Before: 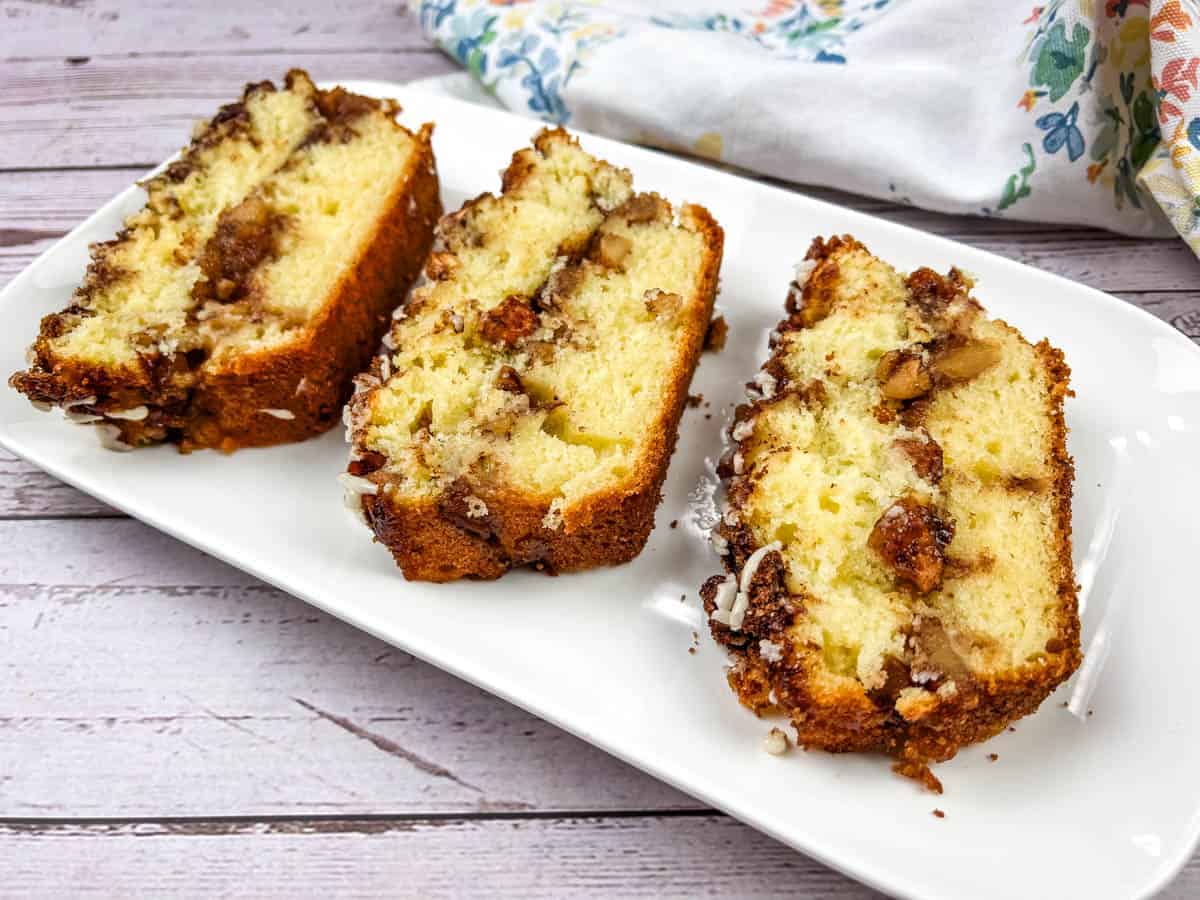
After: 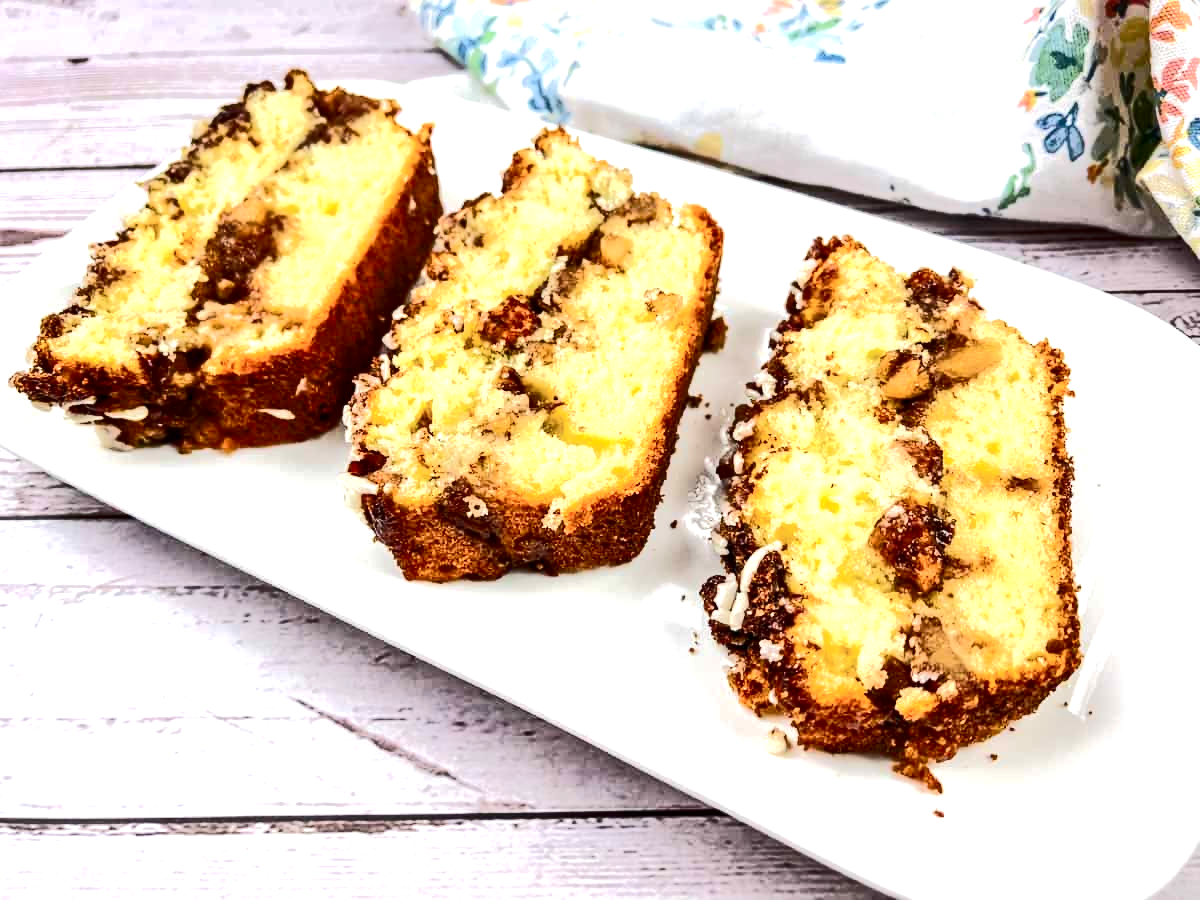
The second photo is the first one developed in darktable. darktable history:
exposure: black level correction 0, exposure 0.685 EV, compensate highlight preservation false
tone curve: curves: ch0 [(0, 0) (0.003, 0.002) (0.011, 0.002) (0.025, 0.002) (0.044, 0.007) (0.069, 0.014) (0.1, 0.026) (0.136, 0.04) (0.177, 0.061) (0.224, 0.1) (0.277, 0.151) (0.335, 0.198) (0.399, 0.272) (0.468, 0.387) (0.543, 0.553) (0.623, 0.716) (0.709, 0.8) (0.801, 0.855) (0.898, 0.897) (1, 1)], color space Lab, independent channels, preserve colors none
